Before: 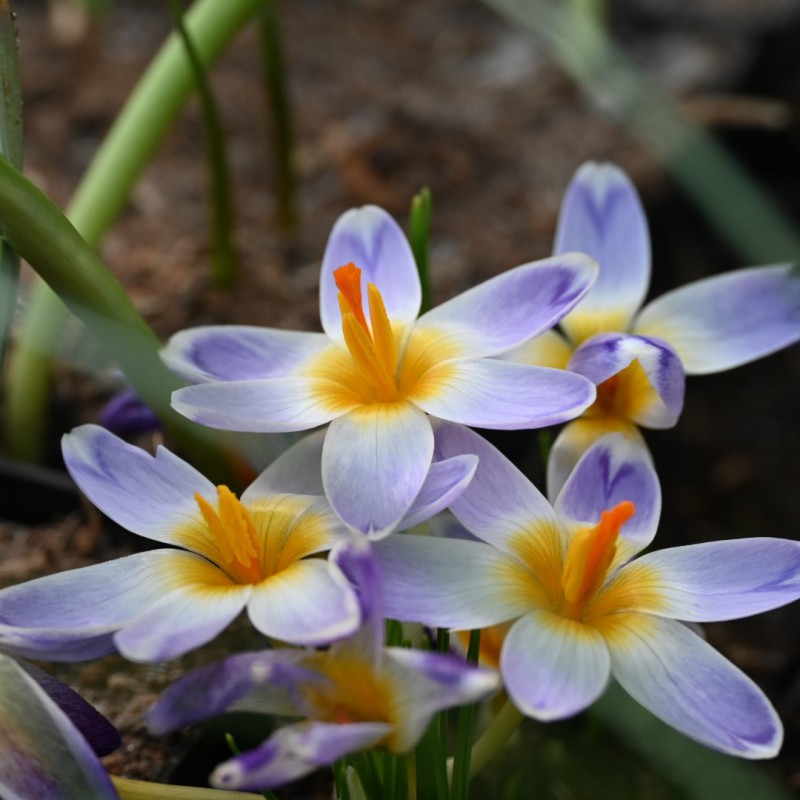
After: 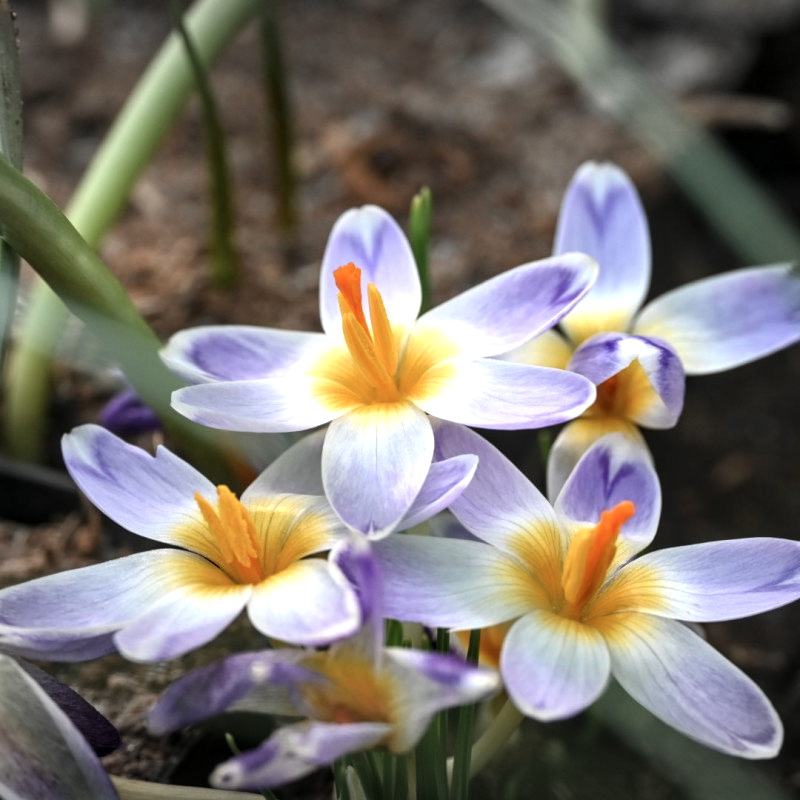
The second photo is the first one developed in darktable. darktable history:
vignetting: fall-off start 100%, brightness -0.282, width/height ratio 1.31
exposure: exposure 0.74 EV, compensate highlight preservation false
local contrast: on, module defaults
color zones: curves: ch0 [(0, 0.5) (0.143, 0.5) (0.286, 0.5) (0.429, 0.504) (0.571, 0.5) (0.714, 0.509) (0.857, 0.5) (1, 0.5)]; ch1 [(0, 0.425) (0.143, 0.425) (0.286, 0.375) (0.429, 0.405) (0.571, 0.5) (0.714, 0.47) (0.857, 0.425) (1, 0.435)]; ch2 [(0, 0.5) (0.143, 0.5) (0.286, 0.5) (0.429, 0.517) (0.571, 0.5) (0.714, 0.51) (0.857, 0.5) (1, 0.5)]
